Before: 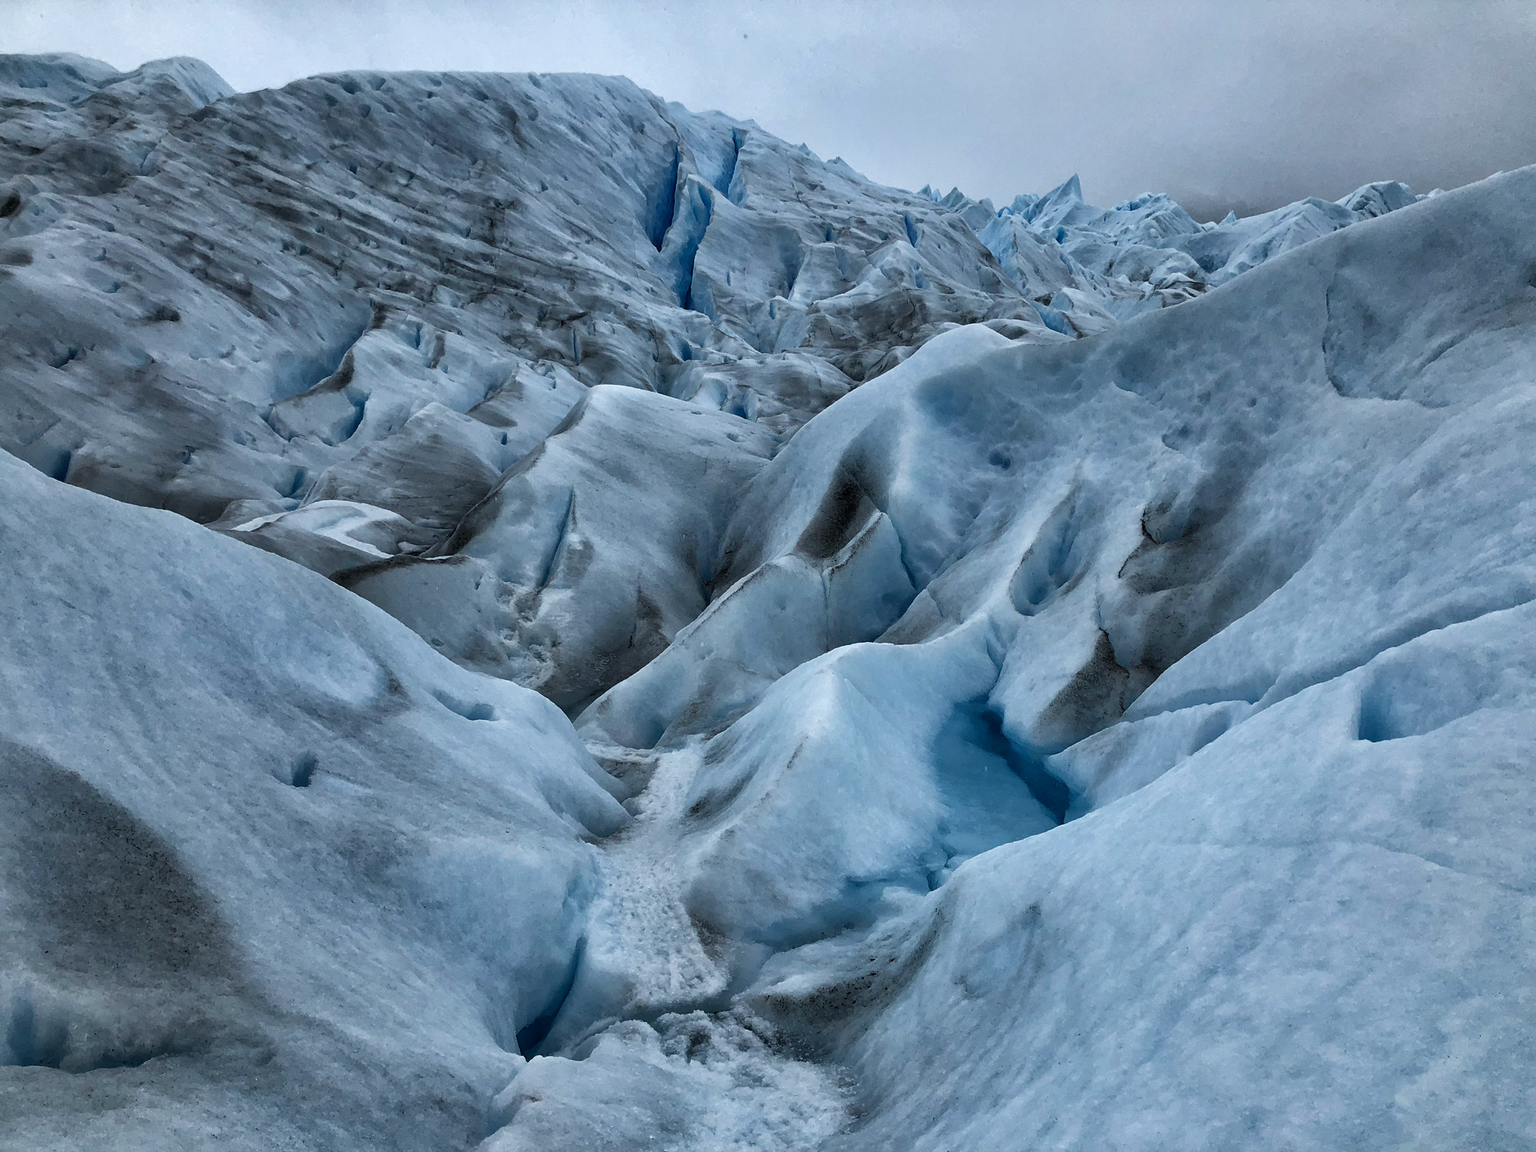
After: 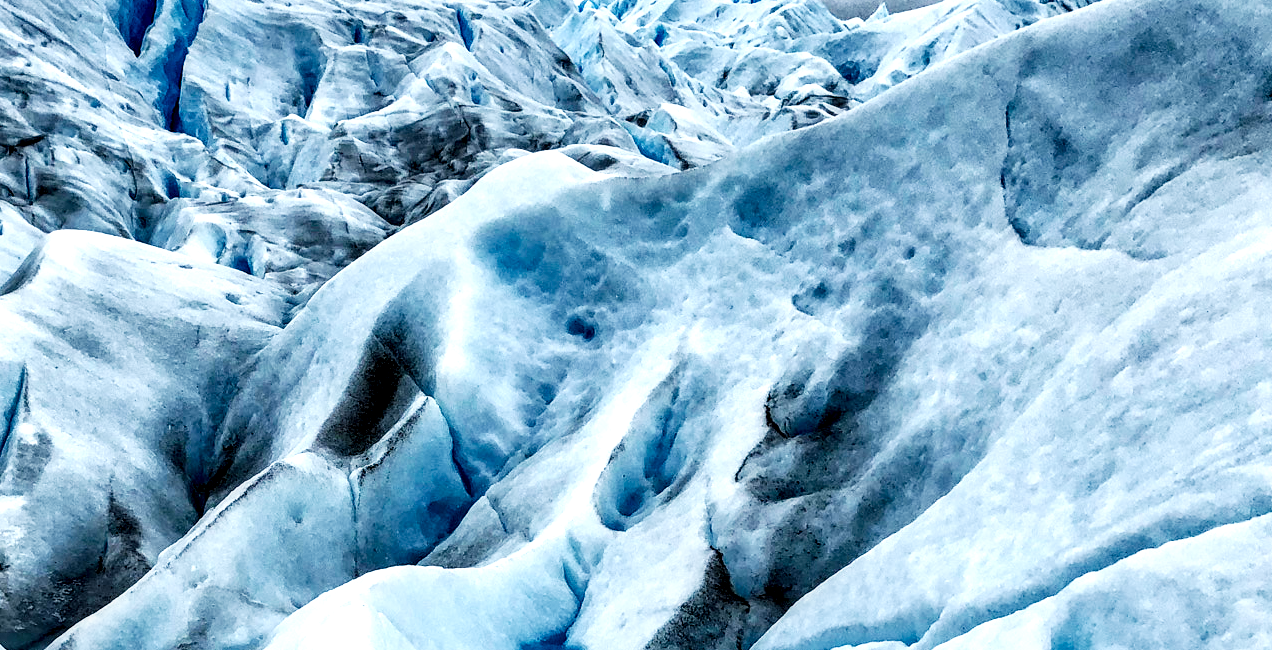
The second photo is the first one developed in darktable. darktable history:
crop: left 36.057%, top 18.099%, right 0.341%, bottom 38.542%
local contrast: highlights 65%, shadows 53%, detail 168%, midtone range 0.513
base curve: curves: ch0 [(0, 0) (0.007, 0.004) (0.027, 0.03) (0.046, 0.07) (0.207, 0.54) (0.442, 0.872) (0.673, 0.972) (1, 1)], preserve colors none
